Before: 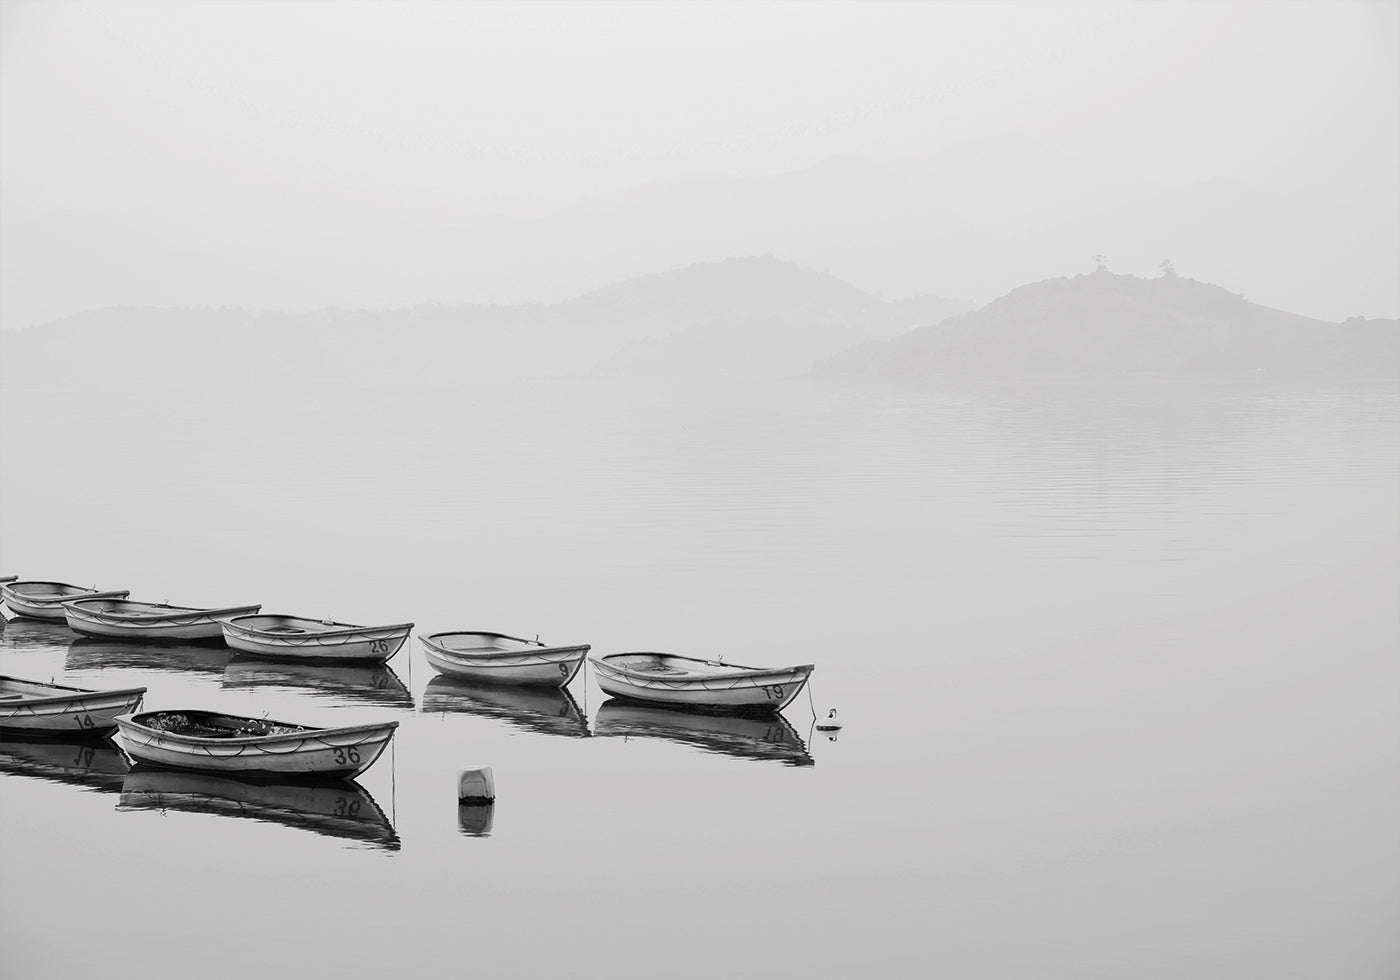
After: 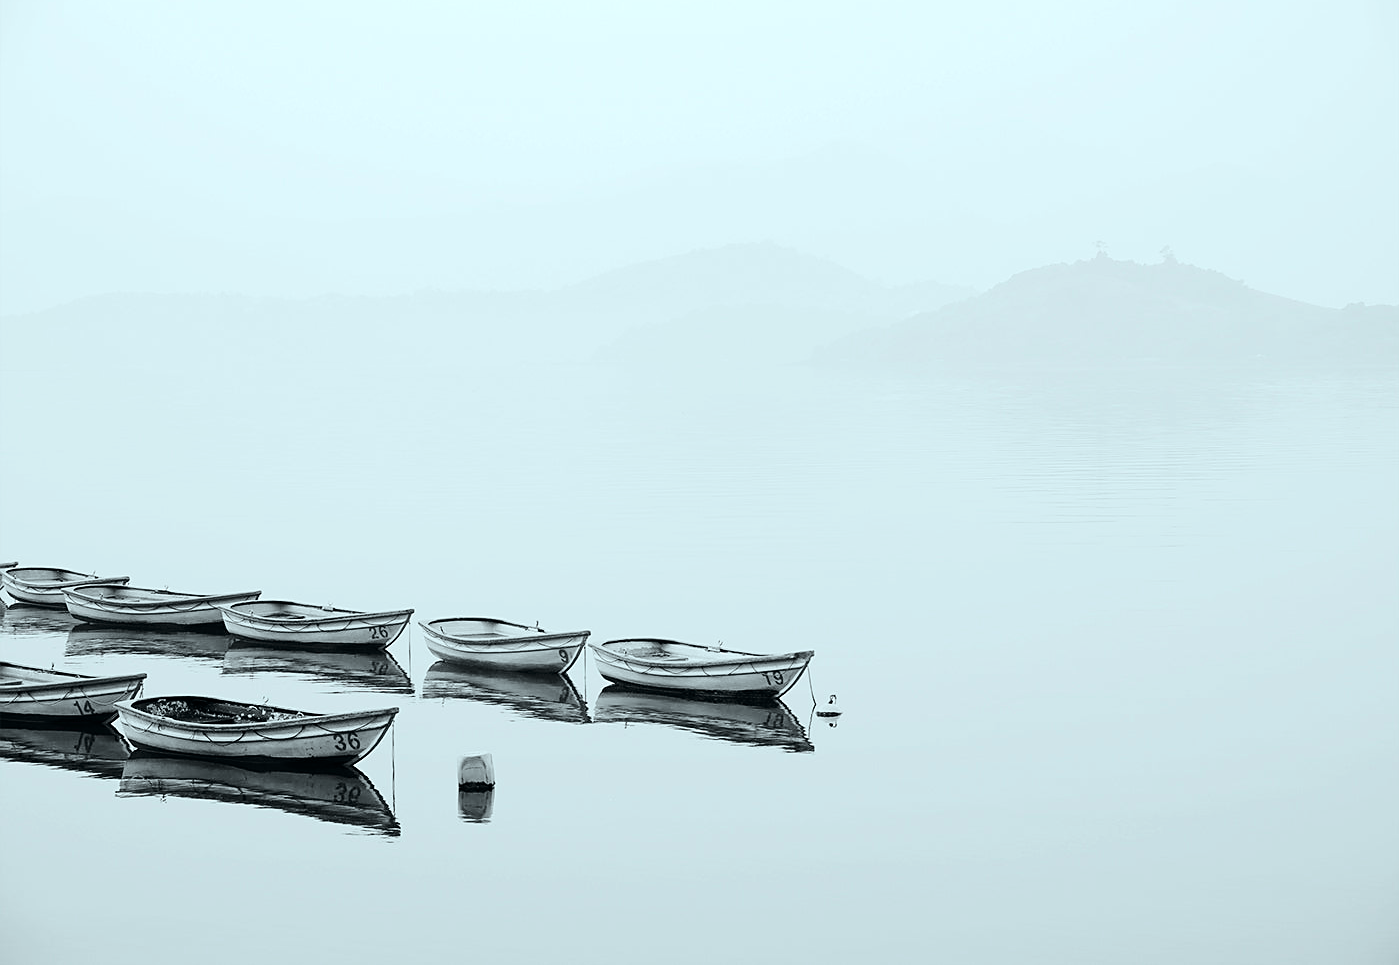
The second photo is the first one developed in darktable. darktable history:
exposure: black level correction 0, exposure 0.302 EV
color calibration: output R [0.948, 0.091, -0.04, 0], output G [-0.3, 1.384, -0.085, 0], output B [-0.108, 0.061, 1.08, 0], illuminant Planckian (black body), adaptation linear Bradford (ICC v4), x 0.364, y 0.367, temperature 4412.33 K, saturation algorithm version 1 (2020)
crop: top 1.461%, right 0.045%
sharpen: radius 1.834, amount 0.412, threshold 1.467
tone curve: curves: ch0 [(0, 0) (0.058, 0.027) (0.214, 0.183) (0.295, 0.288) (0.48, 0.541) (0.658, 0.703) (0.741, 0.775) (0.844, 0.866) (0.986, 0.957)]; ch1 [(0, 0) (0.172, 0.123) (0.312, 0.296) (0.437, 0.429) (0.471, 0.469) (0.502, 0.5) (0.513, 0.515) (0.572, 0.603) (0.617, 0.653) (0.68, 0.724) (0.889, 0.924) (1, 1)]; ch2 [(0, 0) (0.411, 0.424) (0.489, 0.49) (0.502, 0.5) (0.512, 0.524) (0.549, 0.578) (0.604, 0.628) (0.709, 0.748) (1, 1)], color space Lab, independent channels, preserve colors none
